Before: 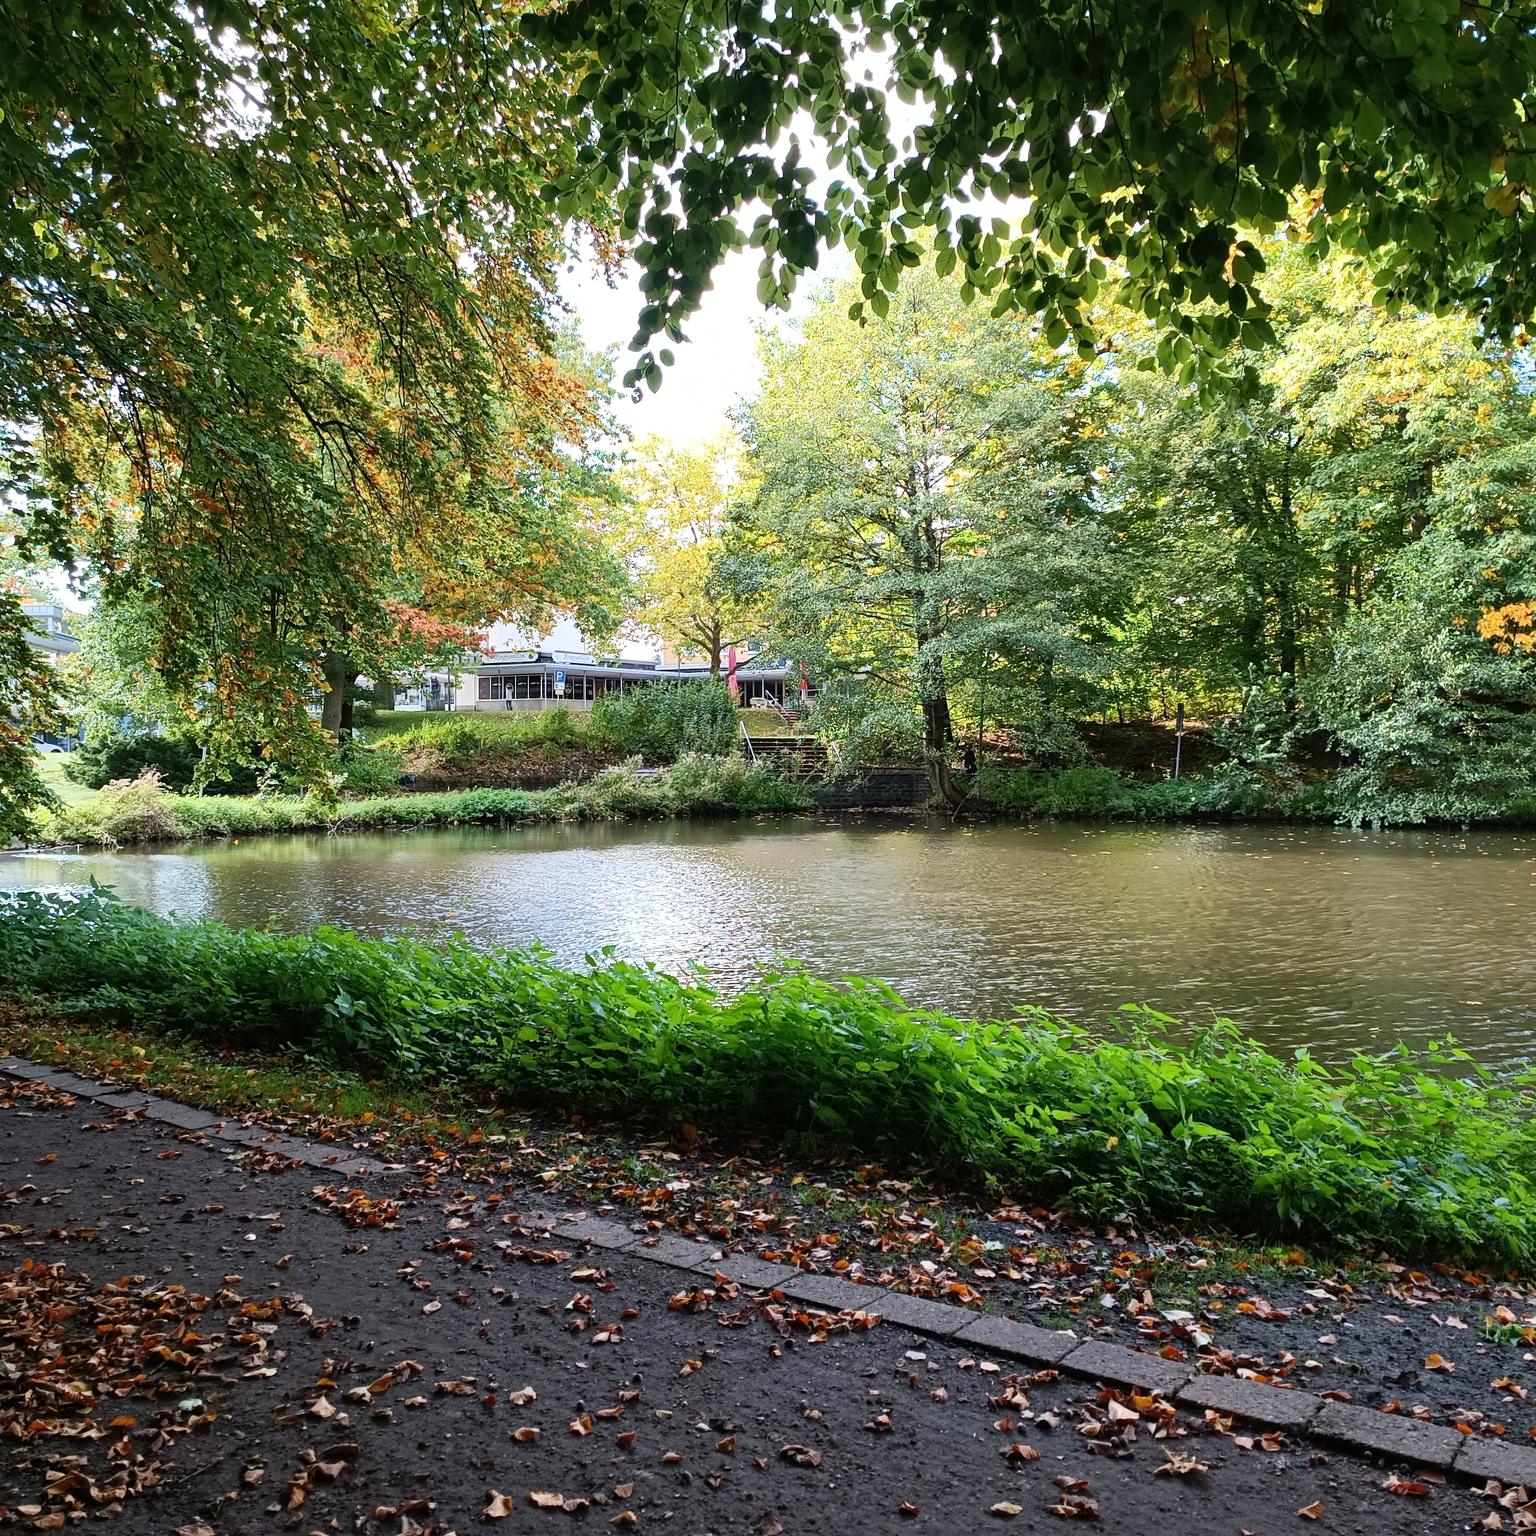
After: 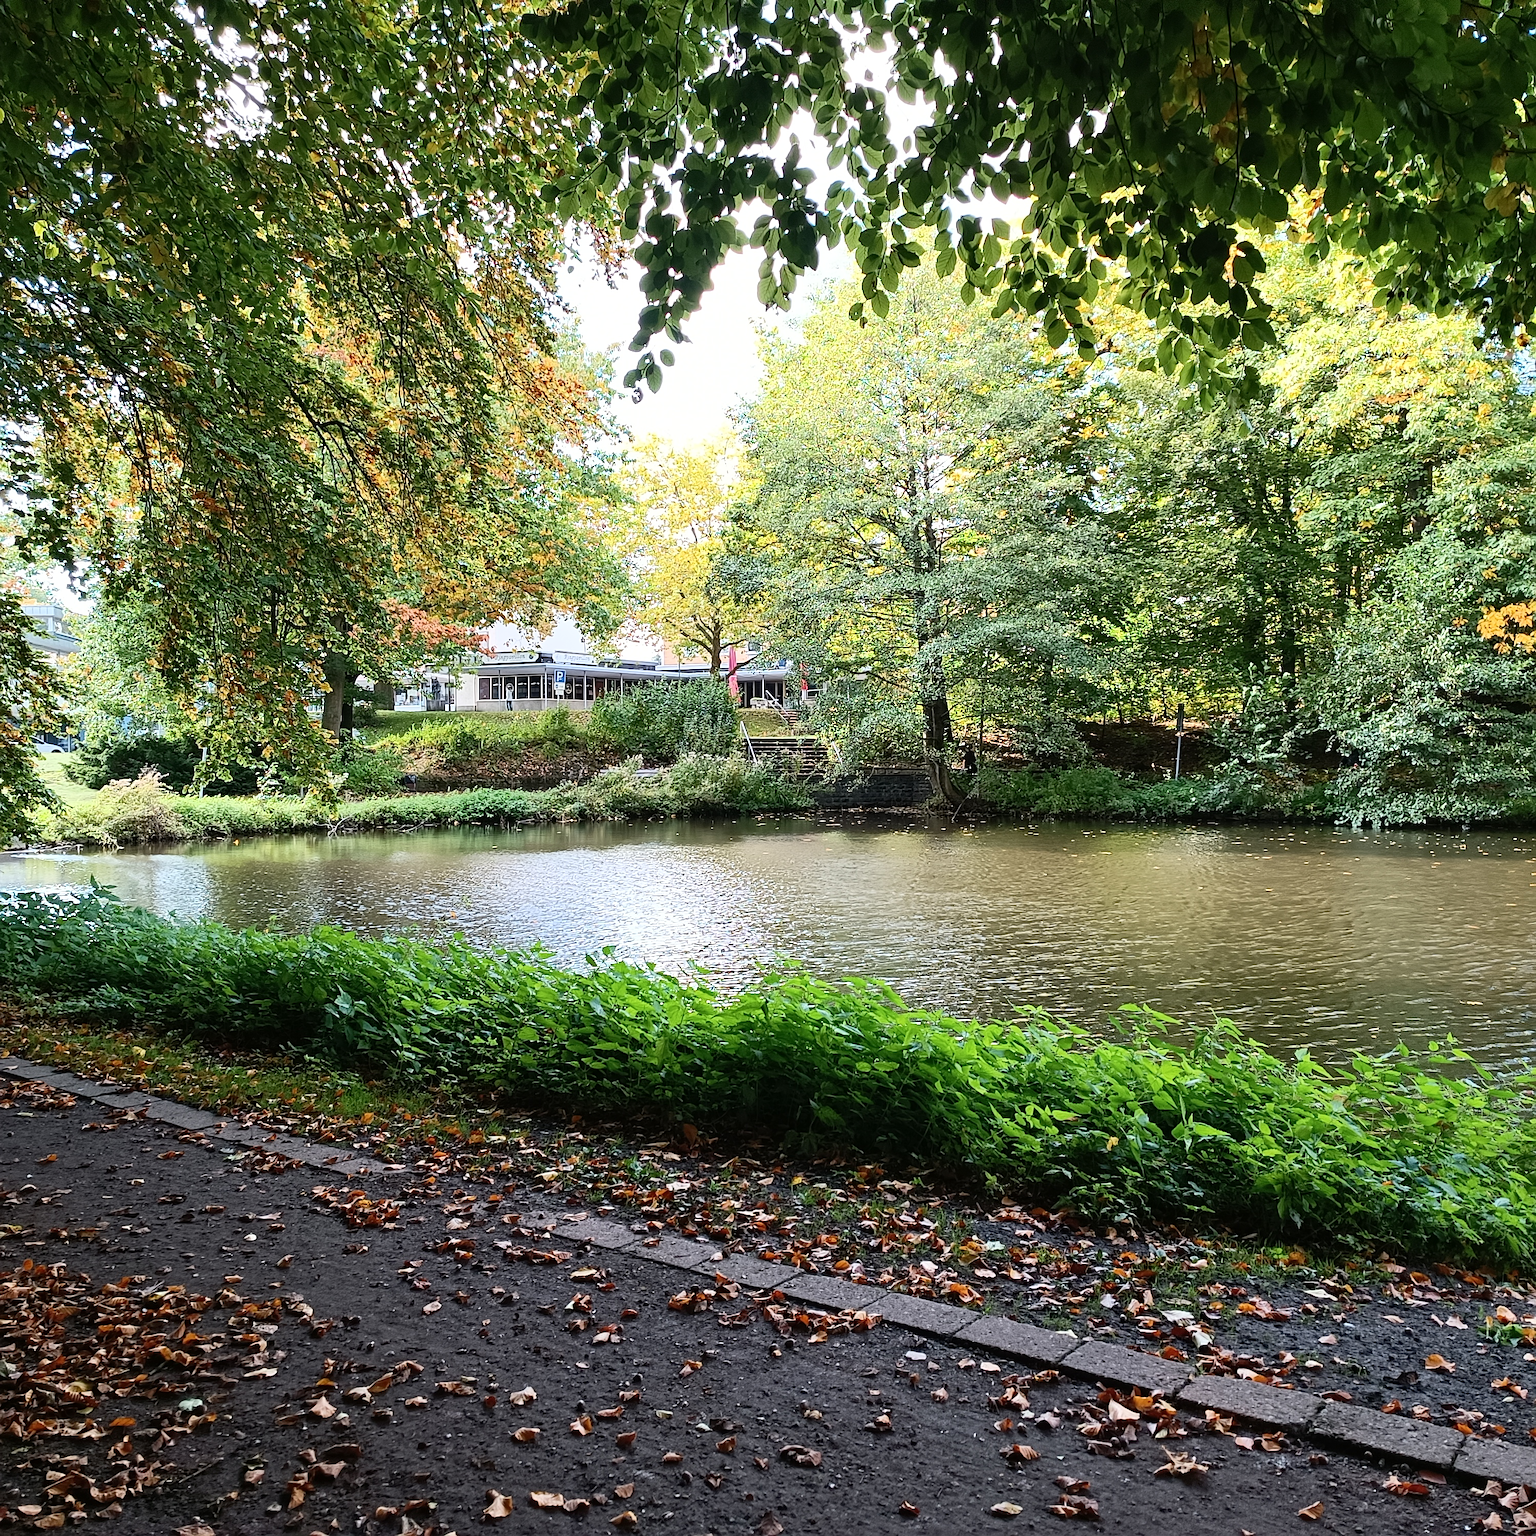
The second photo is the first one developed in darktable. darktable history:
contrast brightness saturation: contrast 0.15, brightness 0.05
sharpen: on, module defaults
exposure: compensate highlight preservation false
